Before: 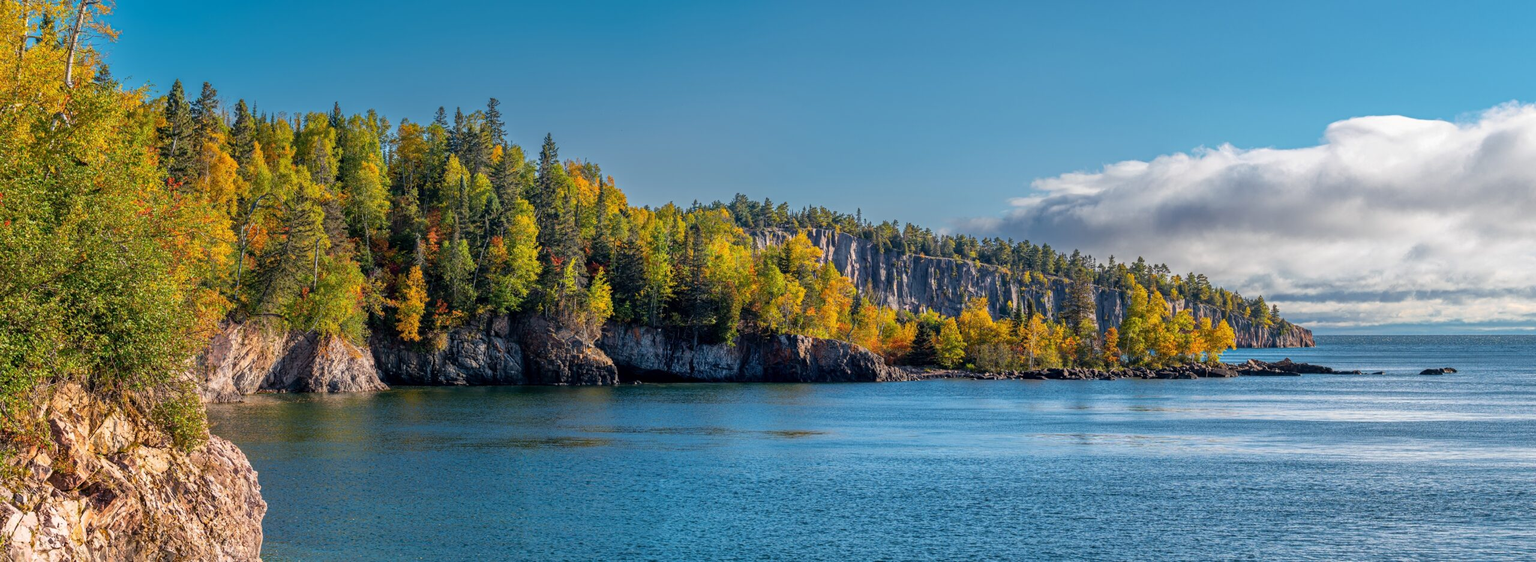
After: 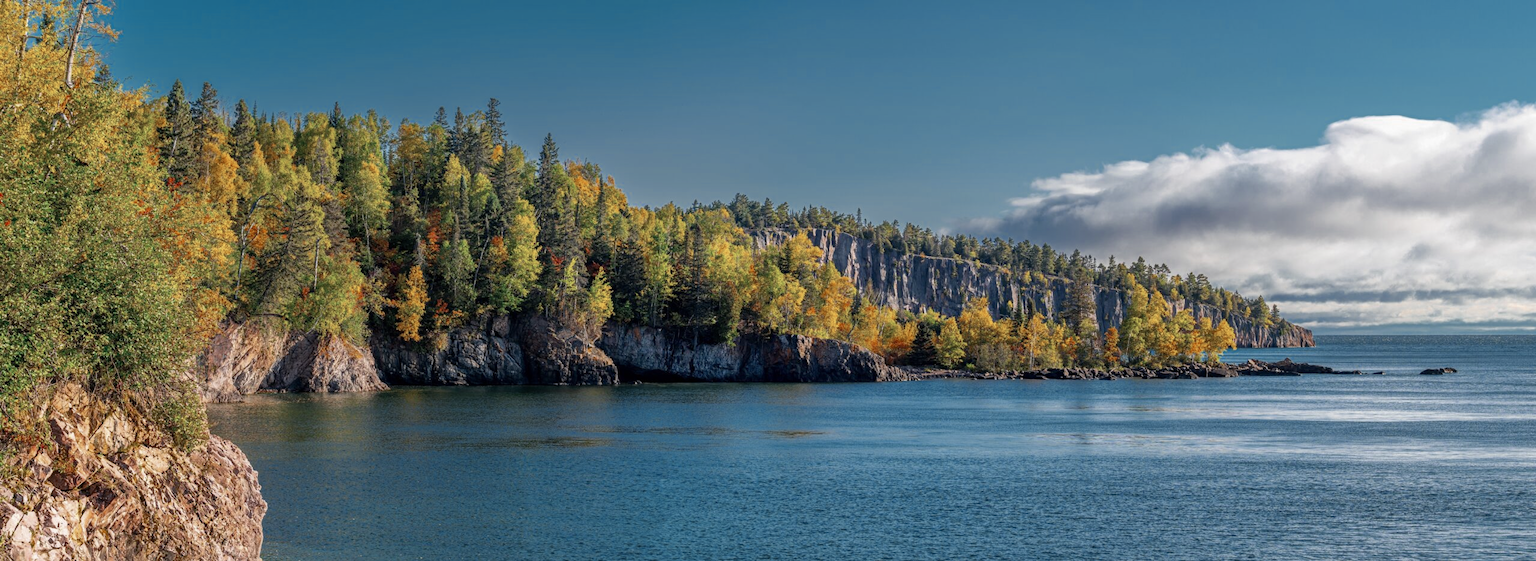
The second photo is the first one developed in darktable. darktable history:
color zones: curves: ch0 [(0, 0.5) (0.125, 0.4) (0.25, 0.5) (0.375, 0.4) (0.5, 0.4) (0.625, 0.35) (0.75, 0.35) (0.875, 0.5)]; ch1 [(0, 0.35) (0.125, 0.45) (0.25, 0.35) (0.375, 0.35) (0.5, 0.35) (0.625, 0.35) (0.75, 0.45) (0.875, 0.35)]; ch2 [(0, 0.6) (0.125, 0.5) (0.25, 0.5) (0.375, 0.6) (0.5, 0.6) (0.625, 0.5) (0.75, 0.5) (0.875, 0.5)]
white balance: red 1, blue 1
